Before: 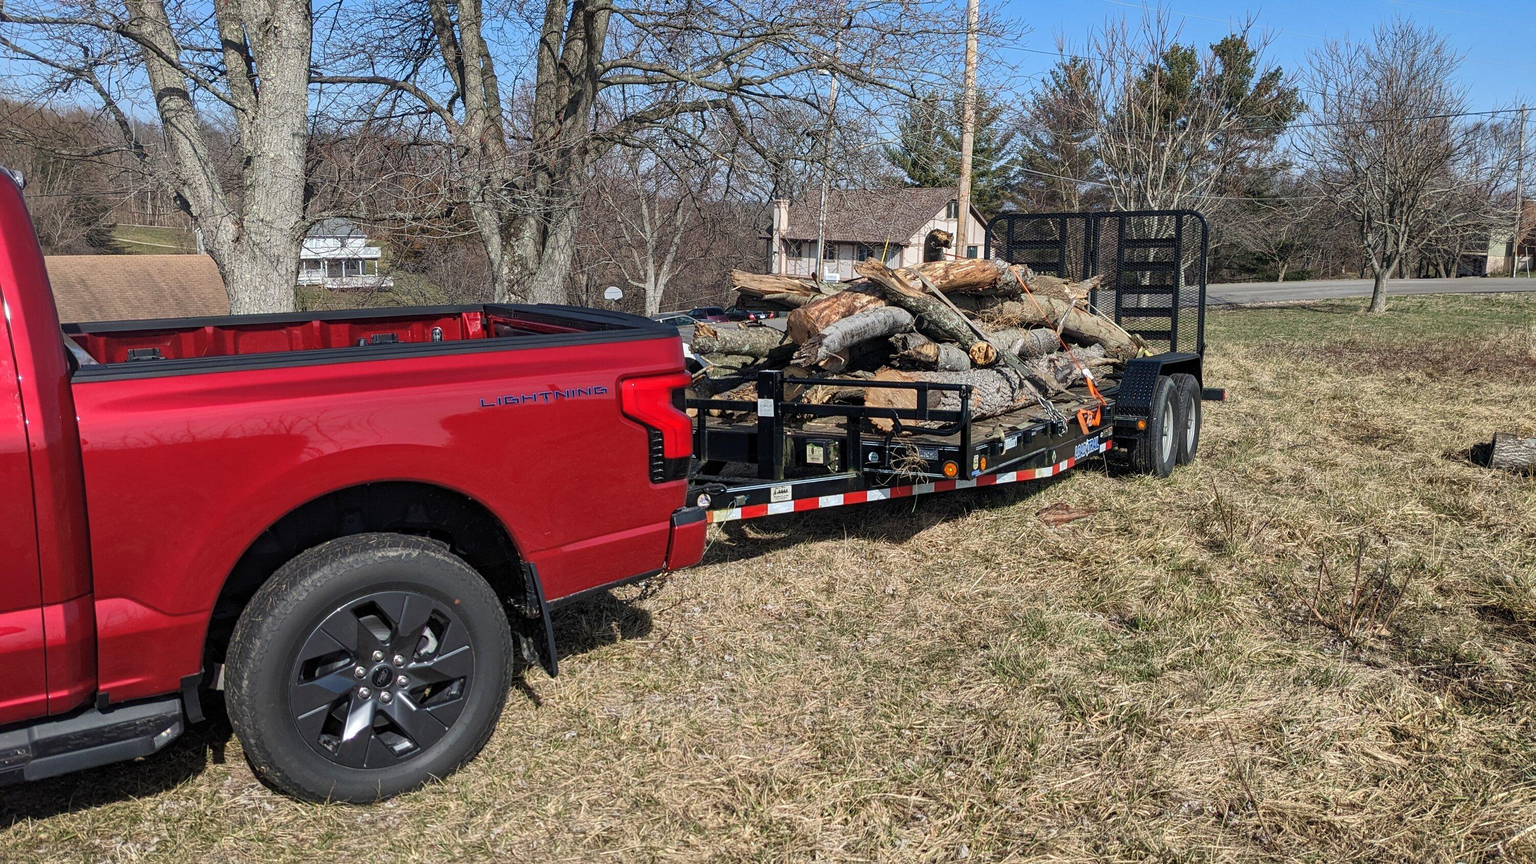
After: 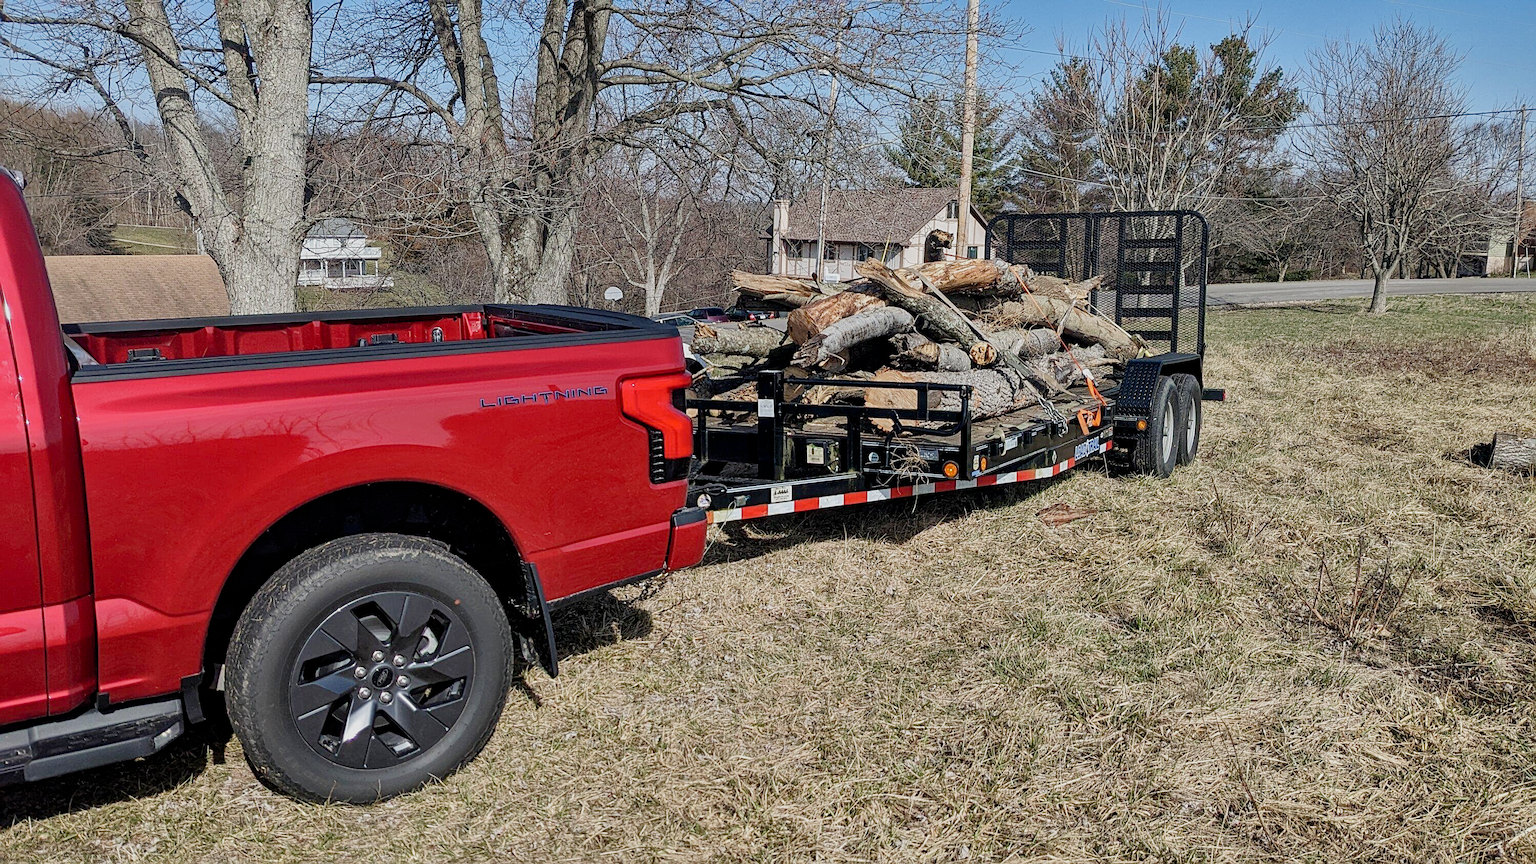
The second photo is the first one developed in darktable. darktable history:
shadows and highlights: shadows 30.63, highlights -62.89, highlights color adjustment 72.71%, soften with gaussian
filmic rgb: middle gray luminance 18.32%, black relative exposure -8.93 EV, white relative exposure 3.75 EV, target black luminance 0%, hardness 4.92, latitude 67.56%, contrast 0.956, highlights saturation mix 20.67%, shadows ↔ highlights balance 20.96%, add noise in highlights 0, preserve chrominance no, color science v3 (2019), use custom middle-gray values true, contrast in highlights soft
exposure: exposure 0.209 EV, compensate highlight preservation false
sharpen: radius 2.136, amount 0.38, threshold 0.005
